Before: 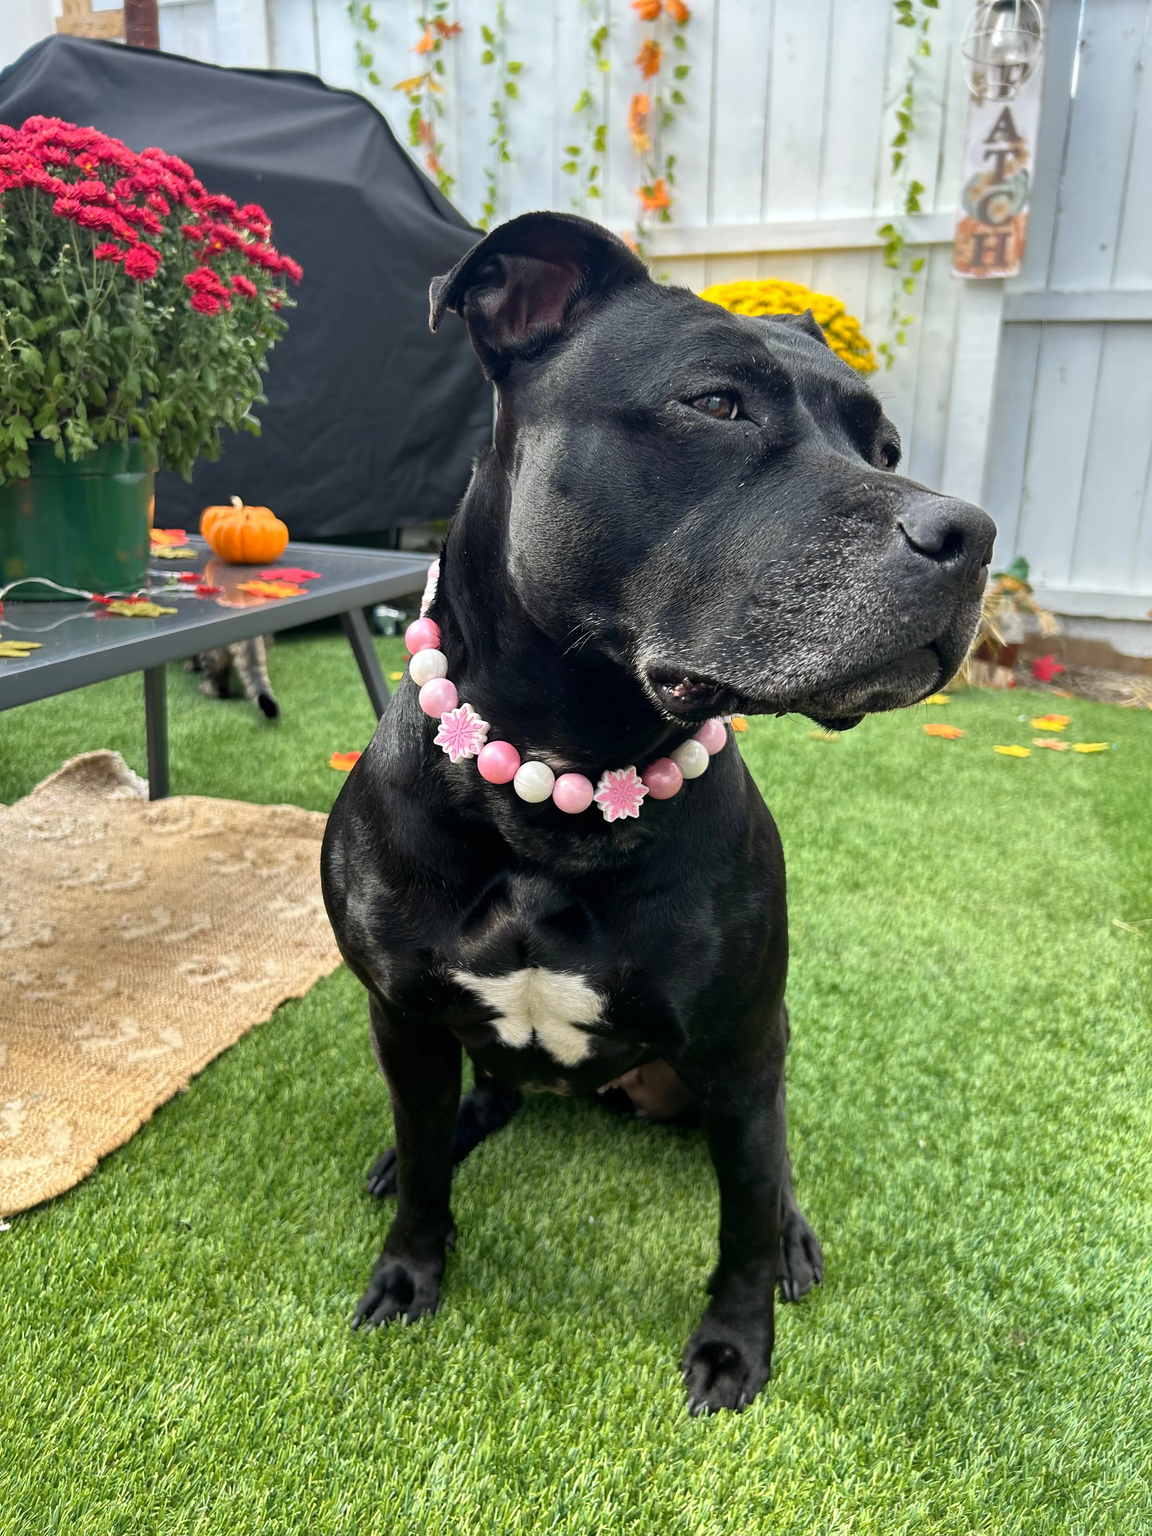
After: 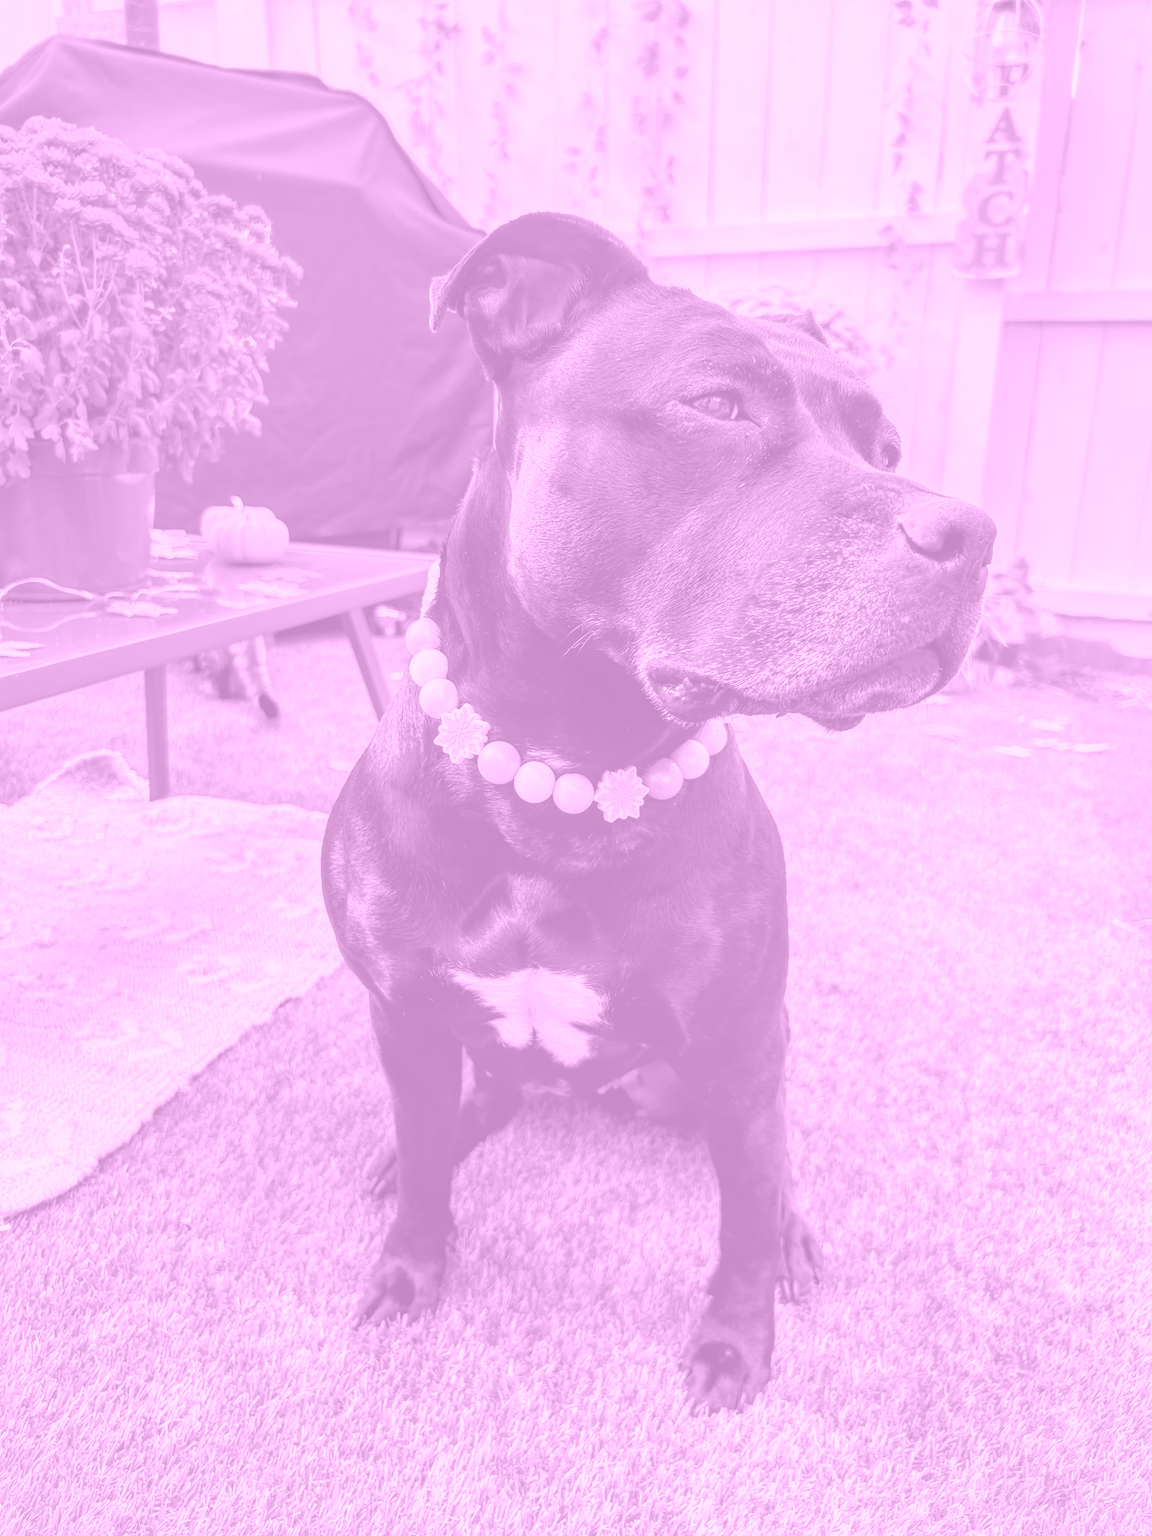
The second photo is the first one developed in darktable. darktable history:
colorize: hue 331.2°, saturation 69%, source mix 30.28%, lightness 69.02%, version 1
local contrast: detail 150%
exposure: exposure 0.014 EV, compensate highlight preservation false
